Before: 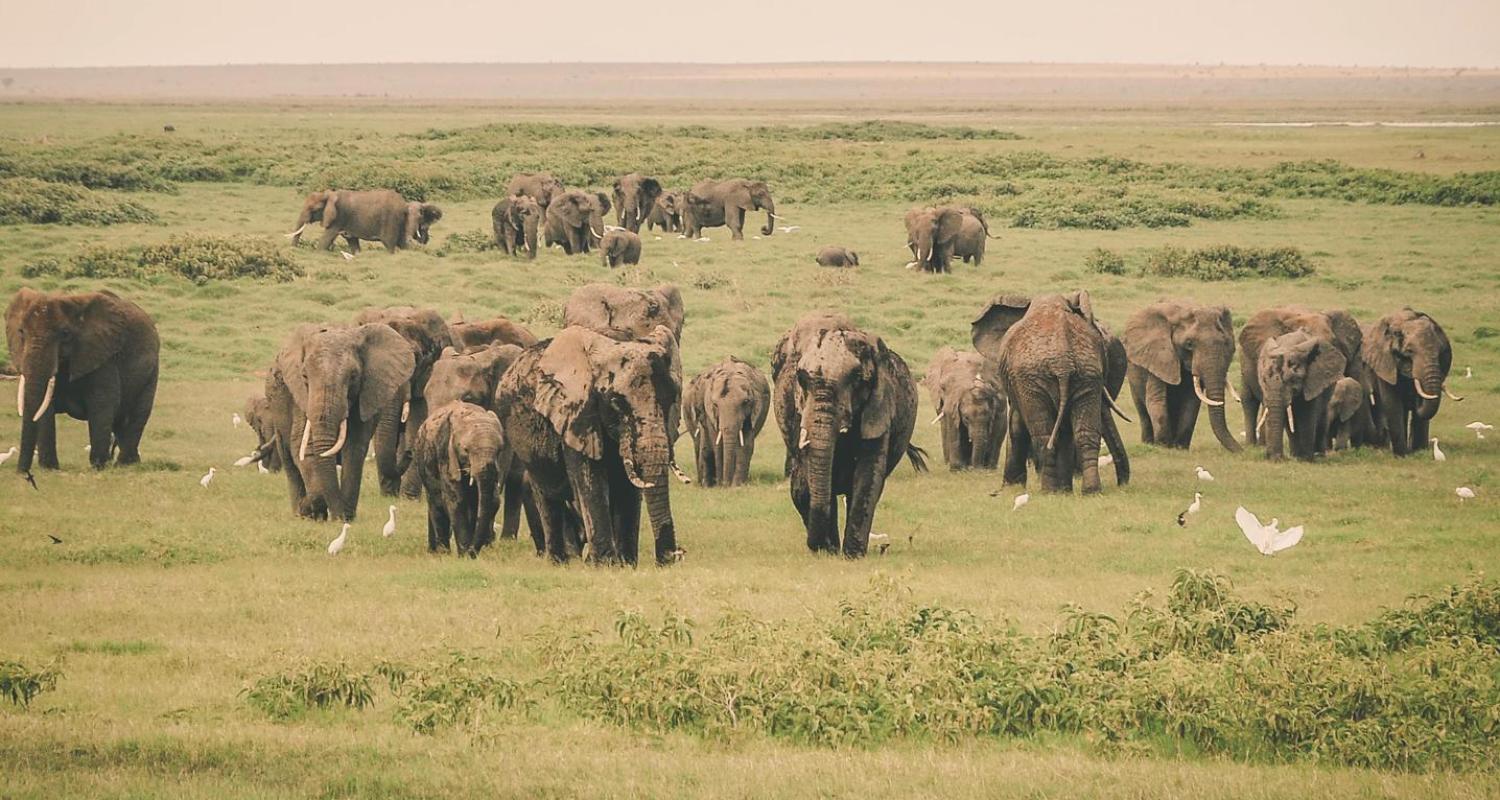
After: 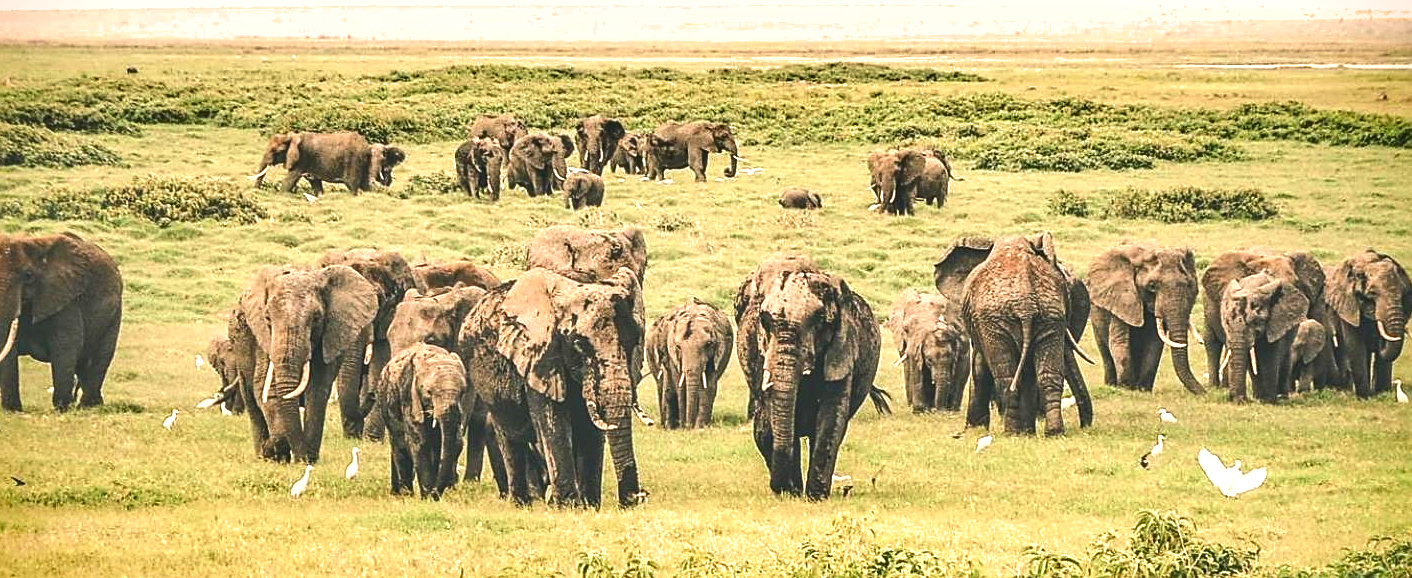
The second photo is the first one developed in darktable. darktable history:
crop: left 2.506%, top 7.36%, right 3.315%, bottom 20.339%
contrast brightness saturation: contrast 0.097, brightness 0.026, saturation 0.087
local contrast: on, module defaults
vignetting: fall-off start 91.56%, saturation 0.366, unbound false
exposure: black level correction 0, exposure 0.866 EV, compensate highlight preservation false
sharpen: on, module defaults
shadows and highlights: low approximation 0.01, soften with gaussian
